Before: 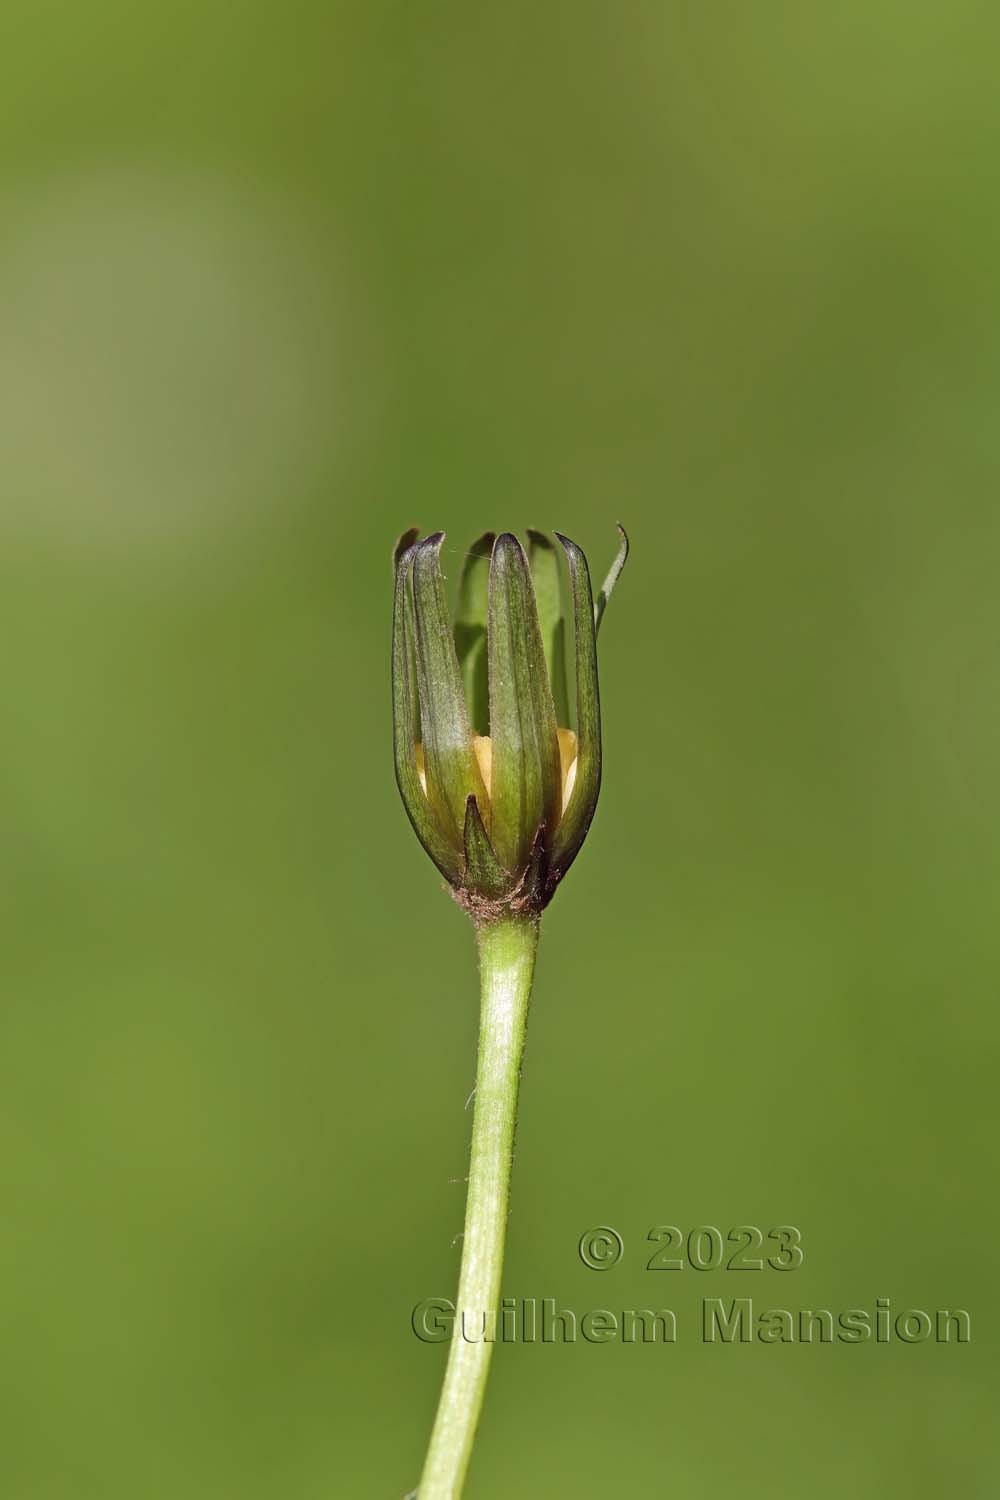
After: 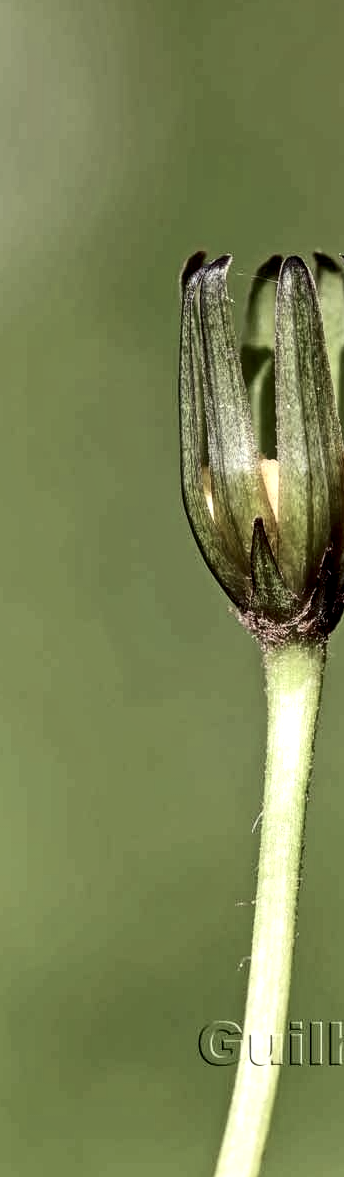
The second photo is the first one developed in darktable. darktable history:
contrast brightness saturation: contrast 0.251, saturation -0.318
crop and rotate: left 21.311%, top 18.52%, right 44.265%, bottom 2.986%
local contrast: detail 155%
